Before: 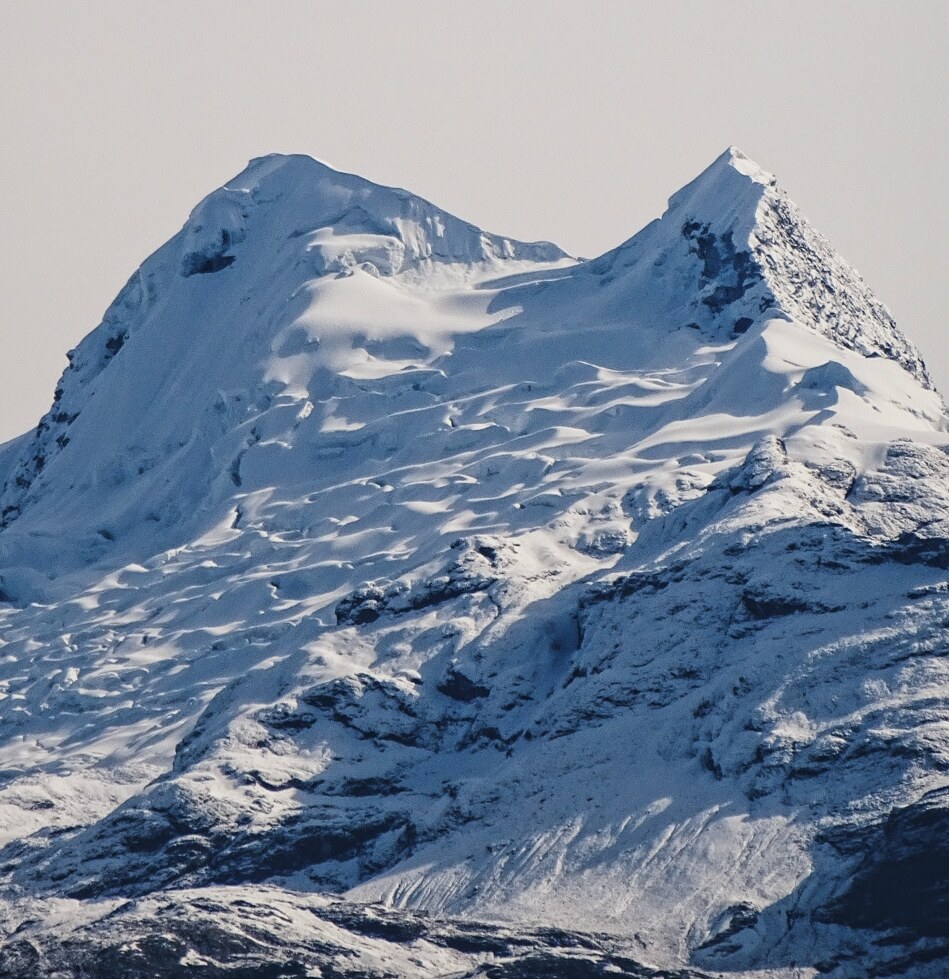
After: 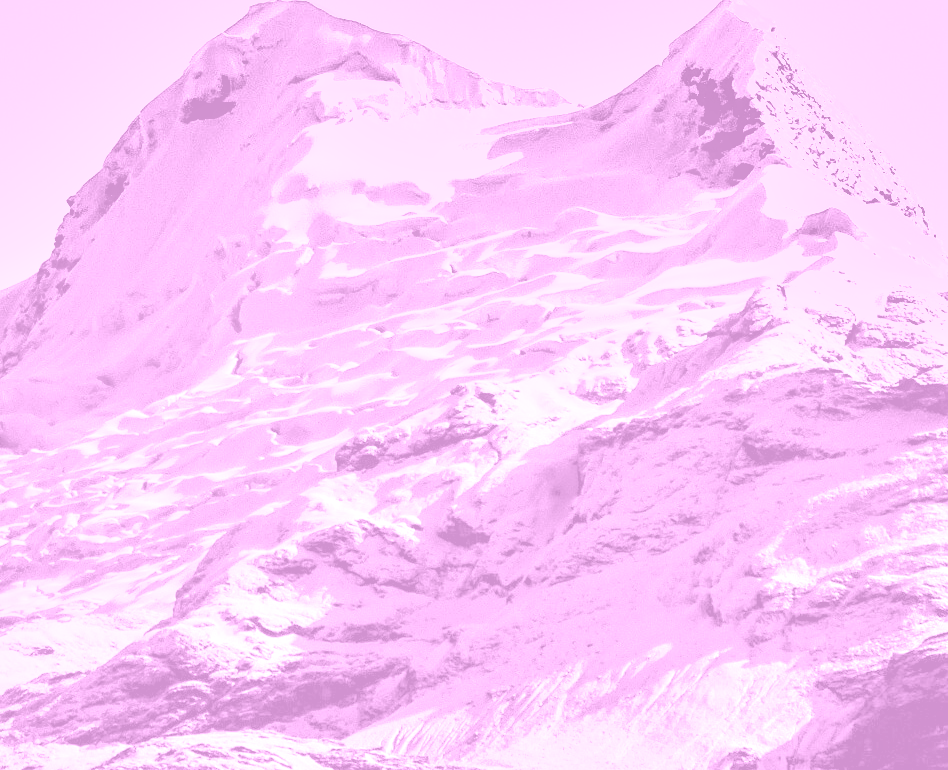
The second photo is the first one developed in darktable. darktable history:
rgb levels: levels [[0.034, 0.472, 0.904], [0, 0.5, 1], [0, 0.5, 1]]
exposure: black level correction 0.001, exposure 1.646 EV, compensate exposure bias true, compensate highlight preservation false
crop and rotate: top 15.774%, bottom 5.506%
colorize: hue 331.2°, saturation 75%, source mix 30.28%, lightness 70.52%, version 1
shadows and highlights: soften with gaussian
